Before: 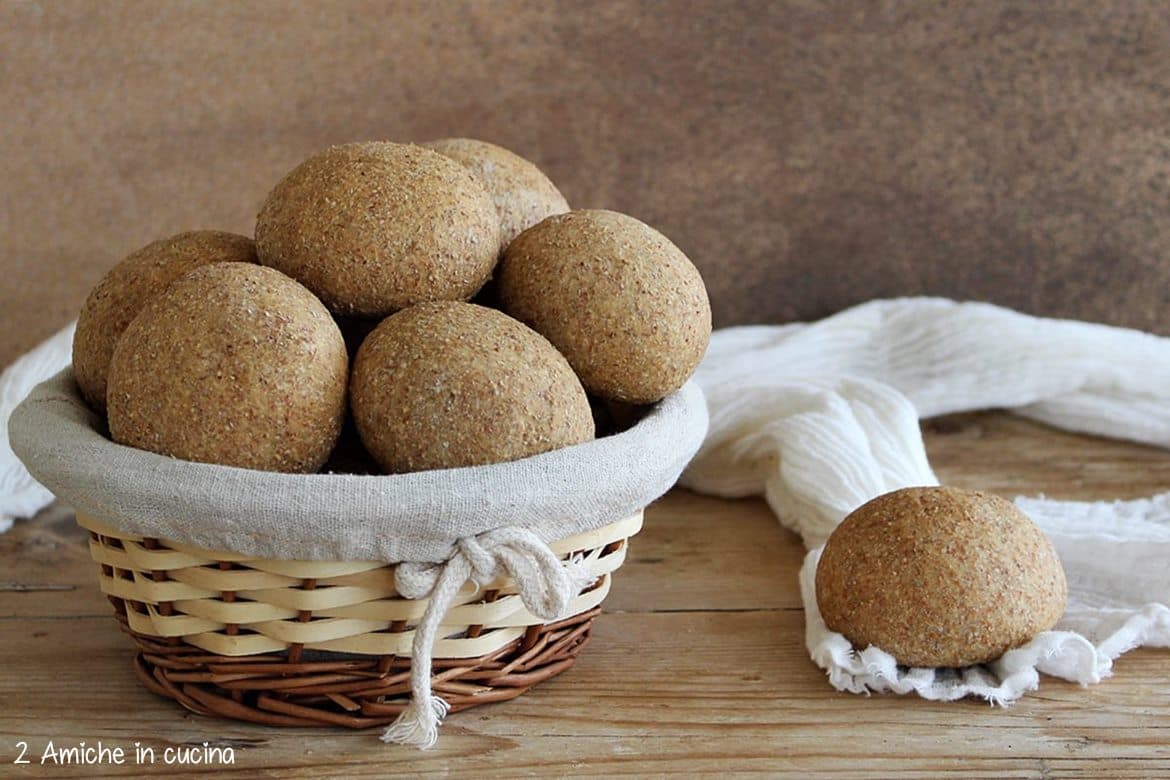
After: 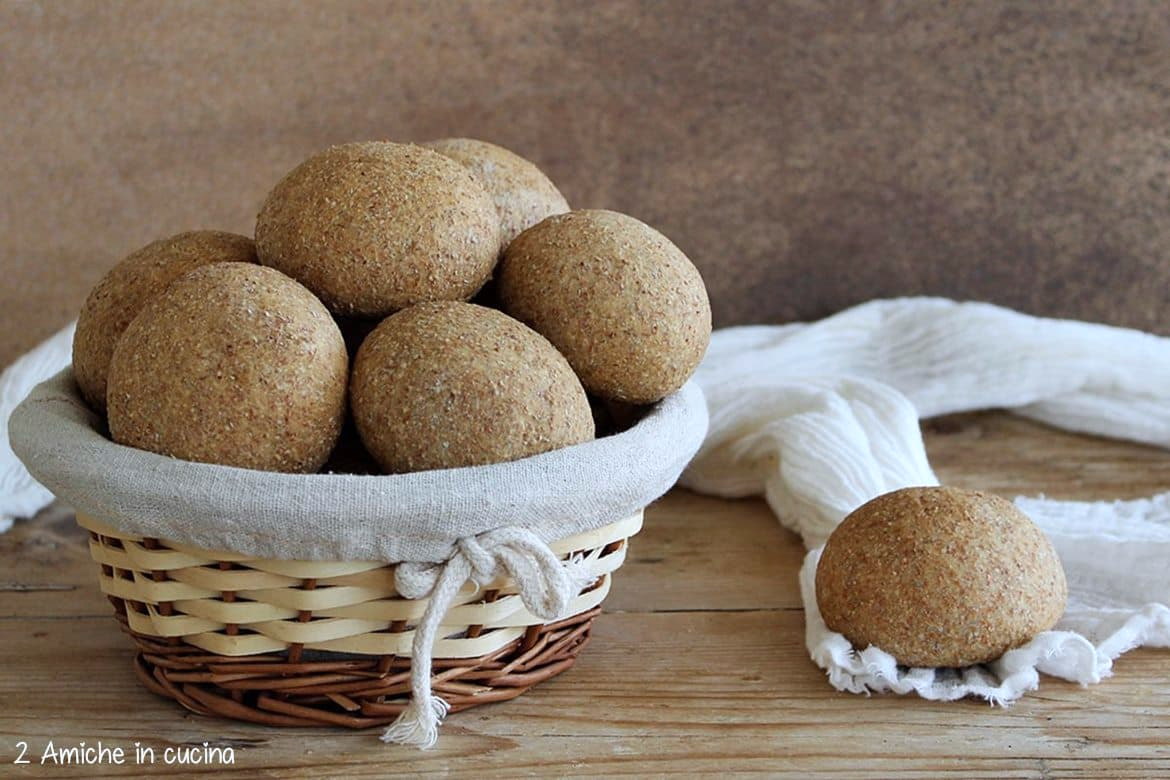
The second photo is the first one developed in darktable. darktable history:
color calibration: x 0.356, y 0.369, temperature 4683.56 K
